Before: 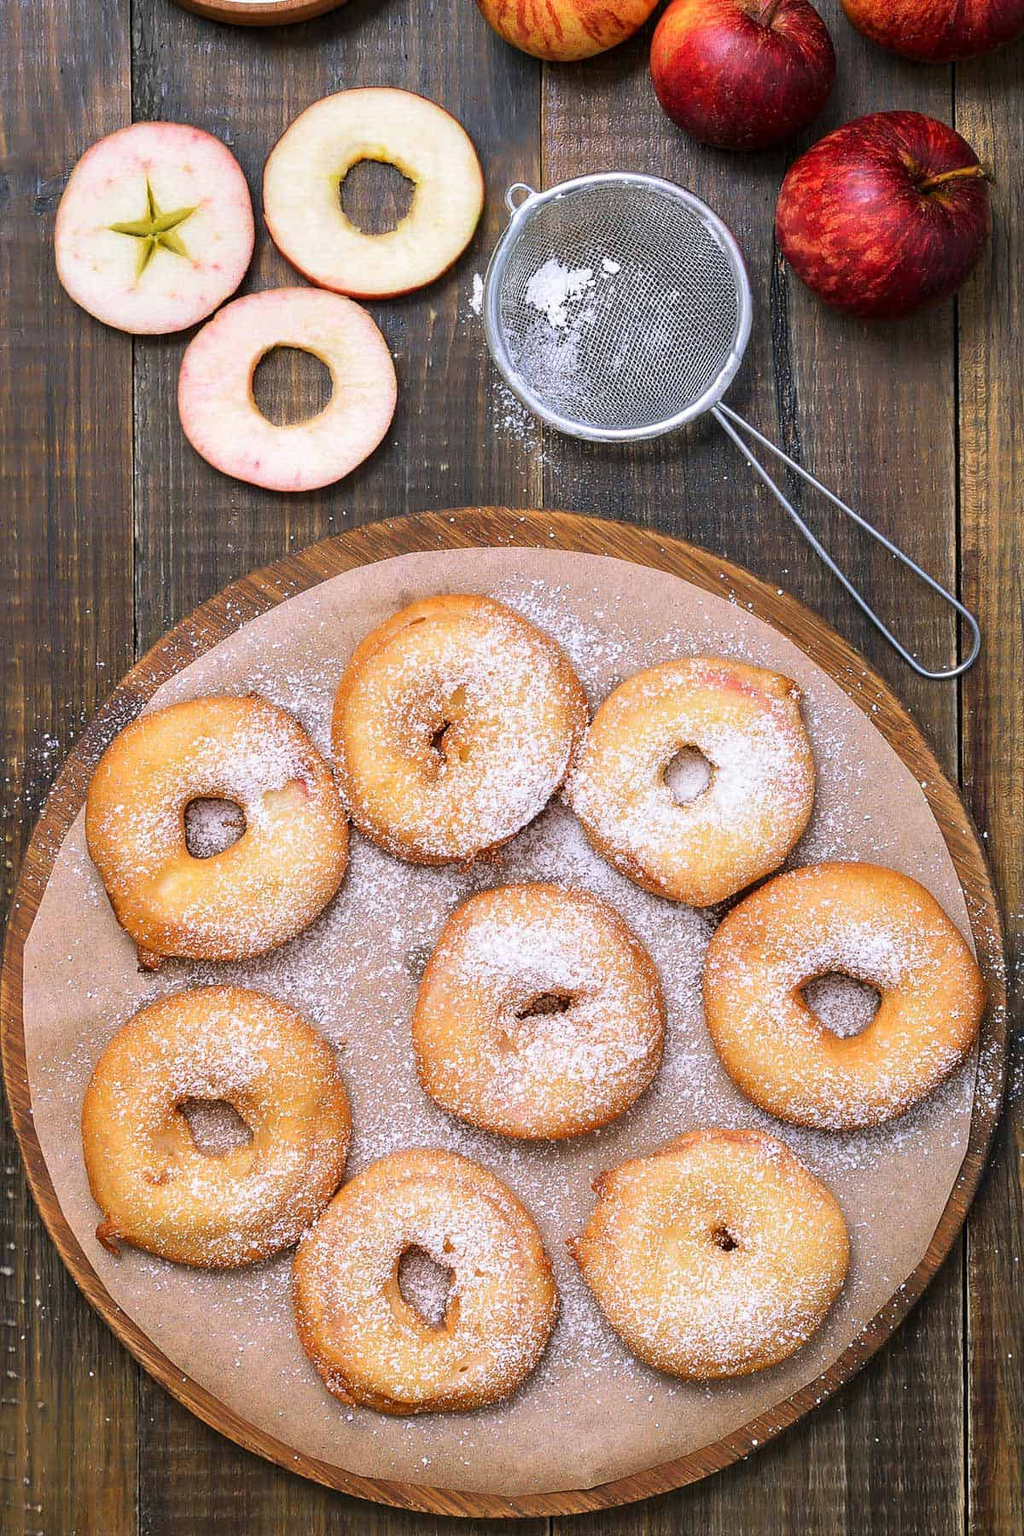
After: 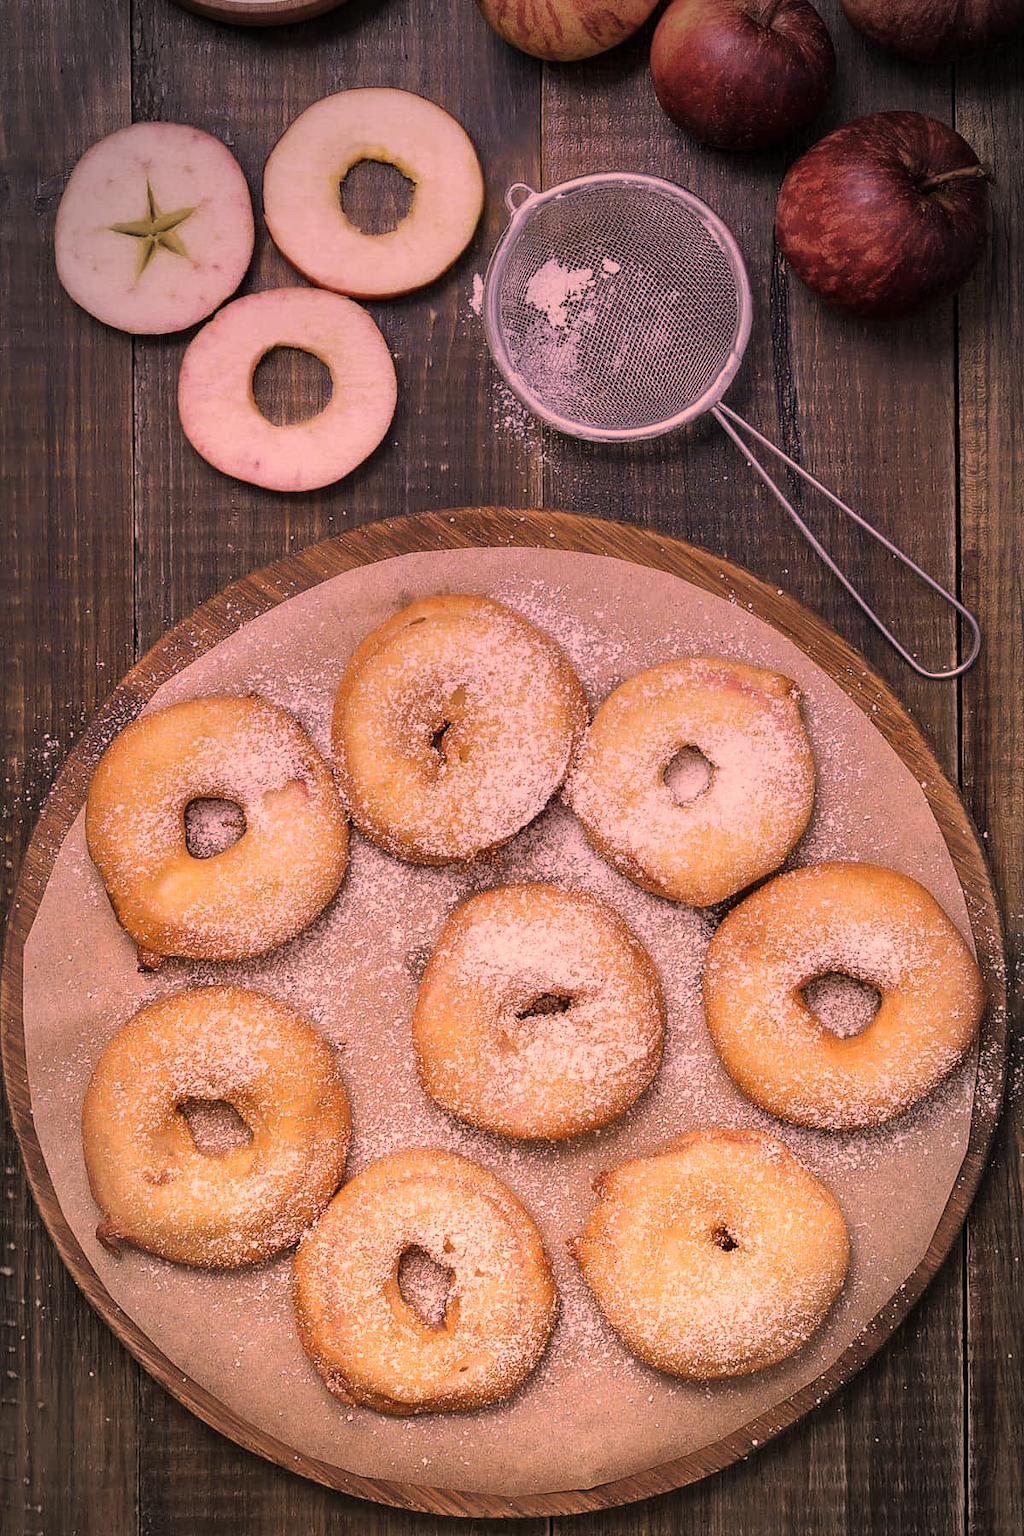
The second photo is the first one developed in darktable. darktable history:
graduated density: hue 238.83°, saturation 50%
color correction: highlights a* 40, highlights b* 40, saturation 0.69
vignetting: automatic ratio true
